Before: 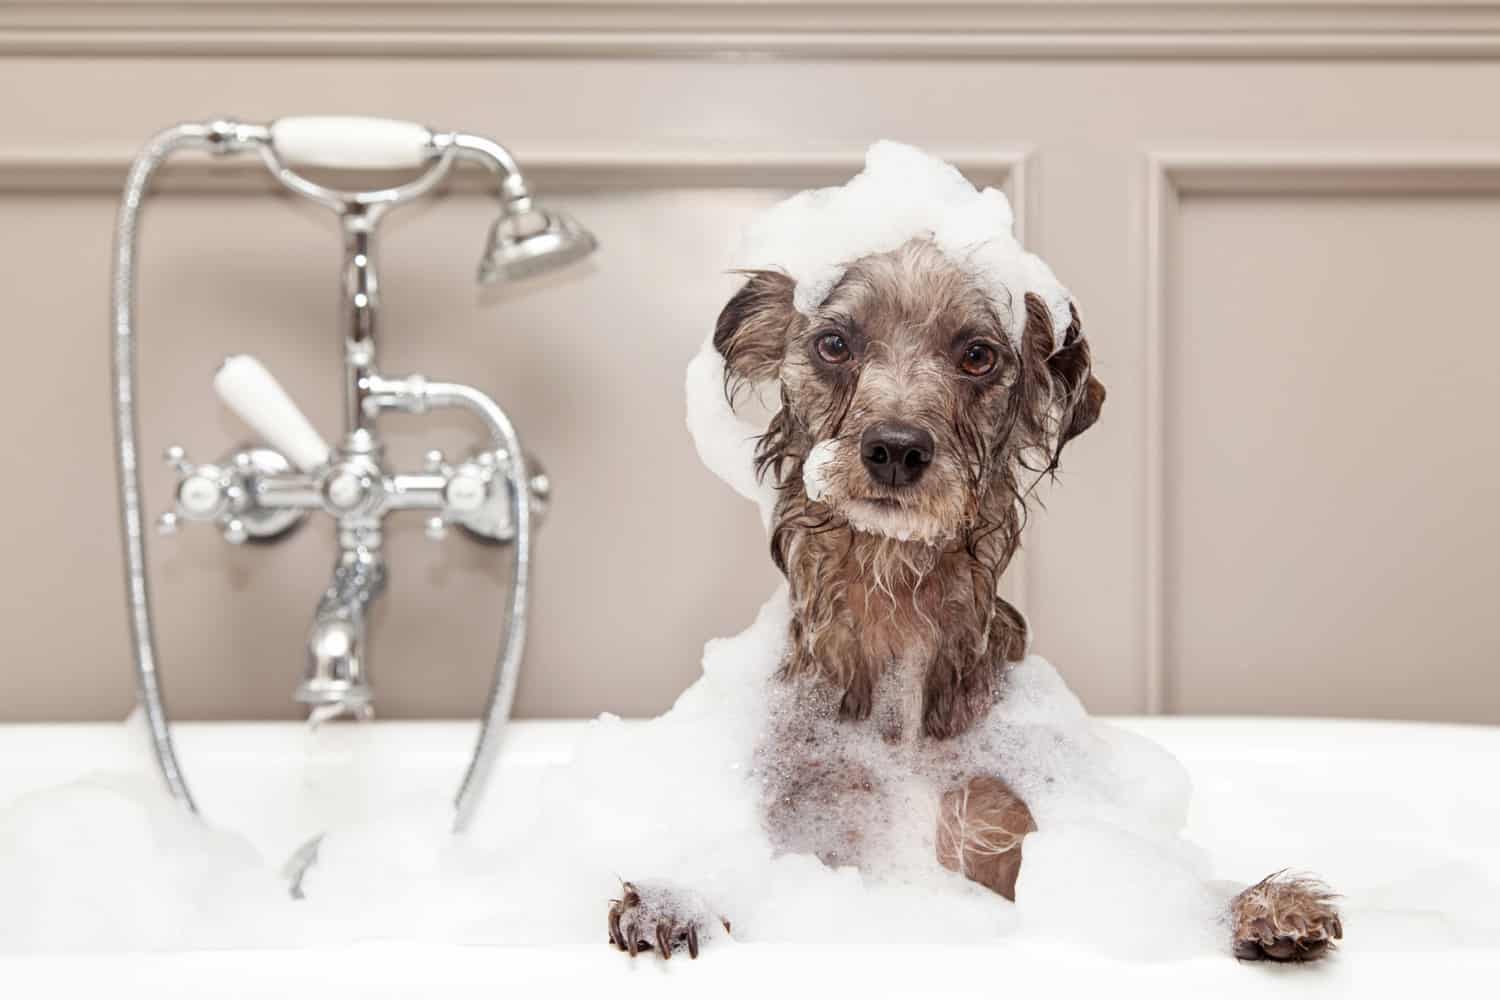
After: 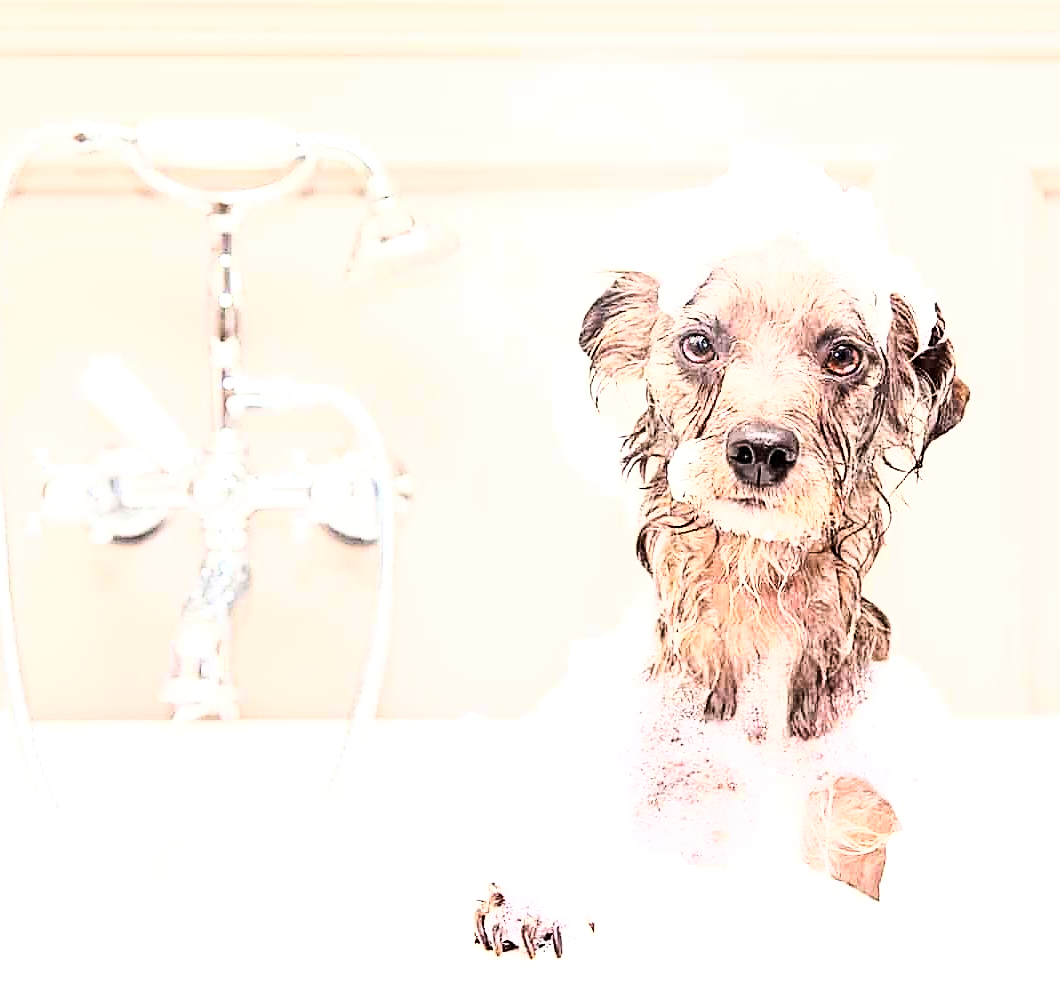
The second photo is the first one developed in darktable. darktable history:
exposure: black level correction 0.001, exposure 1.049 EV, compensate exposure bias true, compensate highlight preservation false
base curve: curves: ch0 [(0, 0) (0.007, 0.004) (0.027, 0.03) (0.046, 0.07) (0.207, 0.54) (0.442, 0.872) (0.673, 0.972) (1, 1)]
color correction: highlights a* 0.033, highlights b* -0.838
sharpen: radius 1.366, amount 1.258, threshold 0.692
crop and rotate: left 9.022%, right 20.263%
